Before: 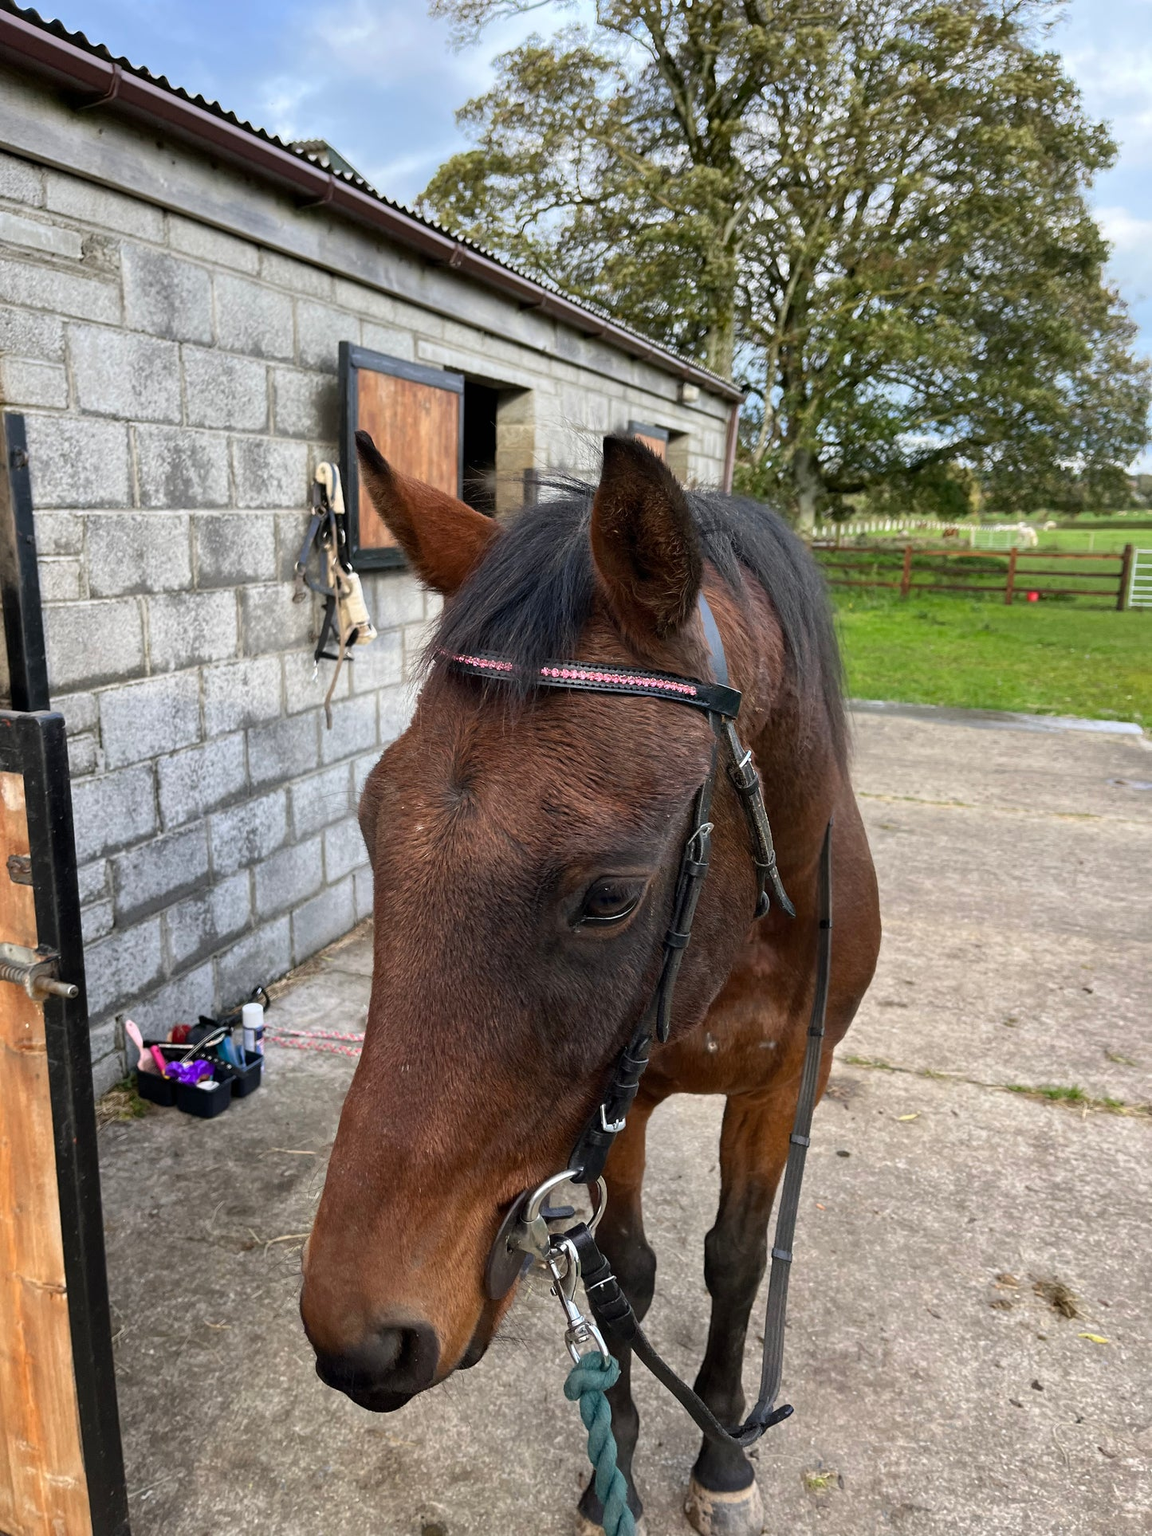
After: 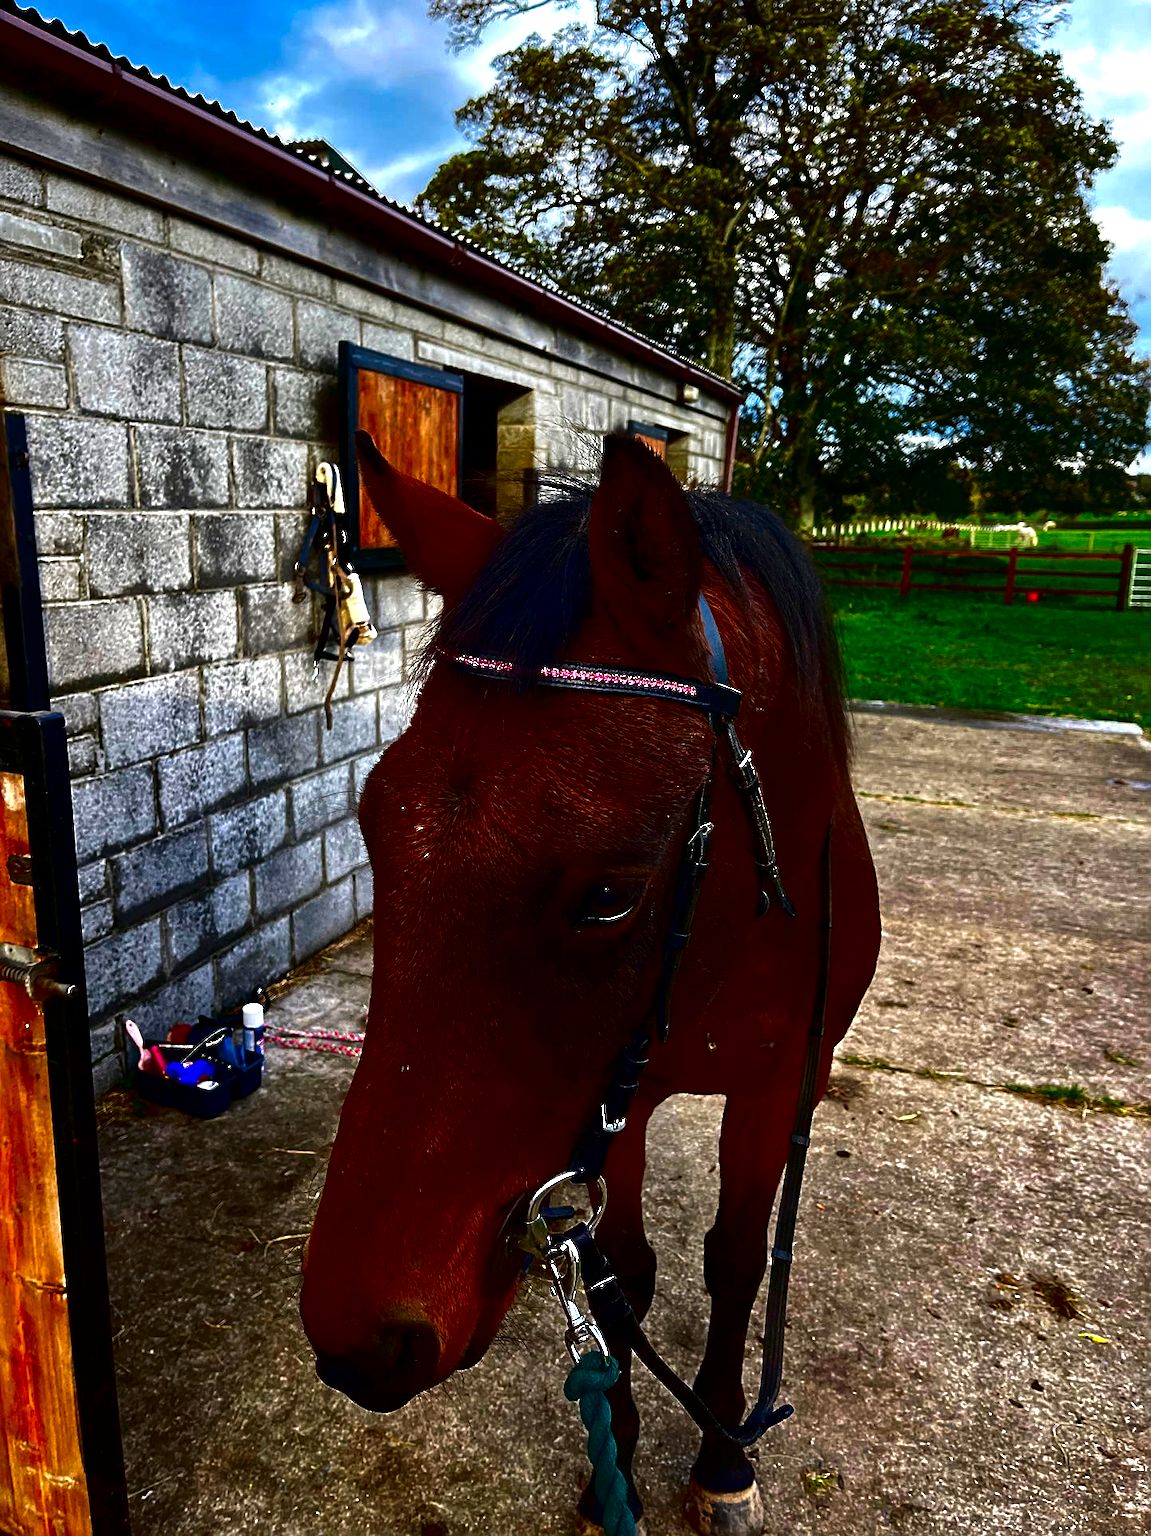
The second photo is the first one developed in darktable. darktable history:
contrast brightness saturation: brightness -0.999, saturation 0.987
sharpen: on, module defaults
tone equalizer: -8 EV -0.446 EV, -7 EV -0.406 EV, -6 EV -0.349 EV, -5 EV -0.185 EV, -3 EV 0.196 EV, -2 EV 0.314 EV, -1 EV 0.375 EV, +0 EV 0.439 EV, edges refinement/feathering 500, mask exposure compensation -1.57 EV, preserve details no
